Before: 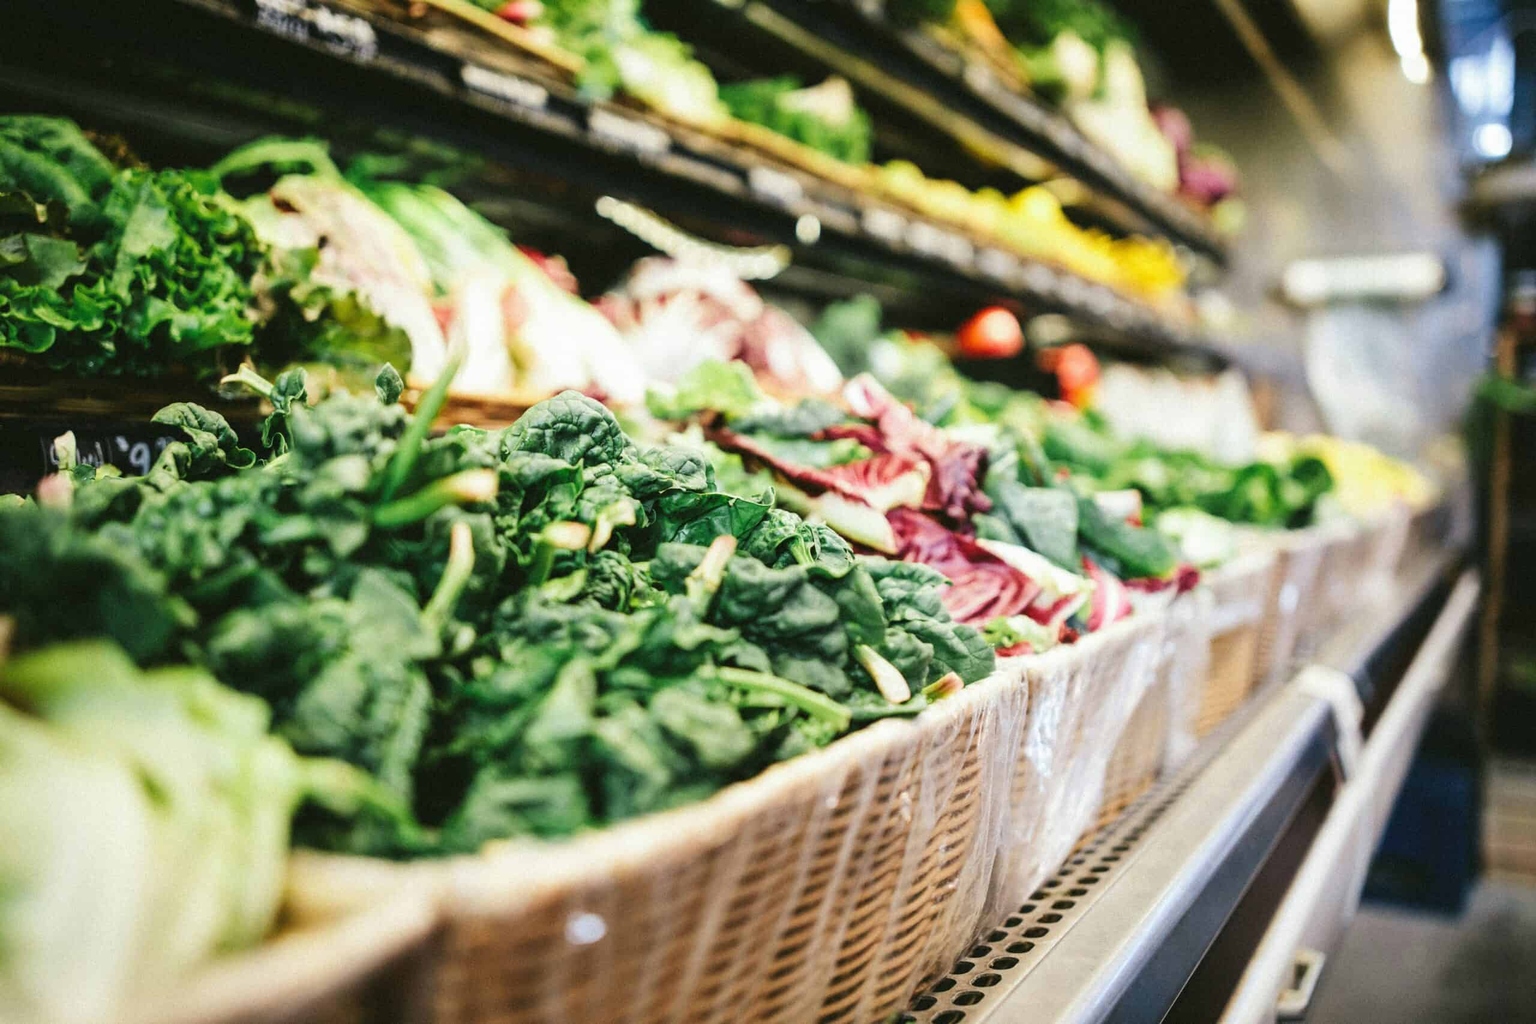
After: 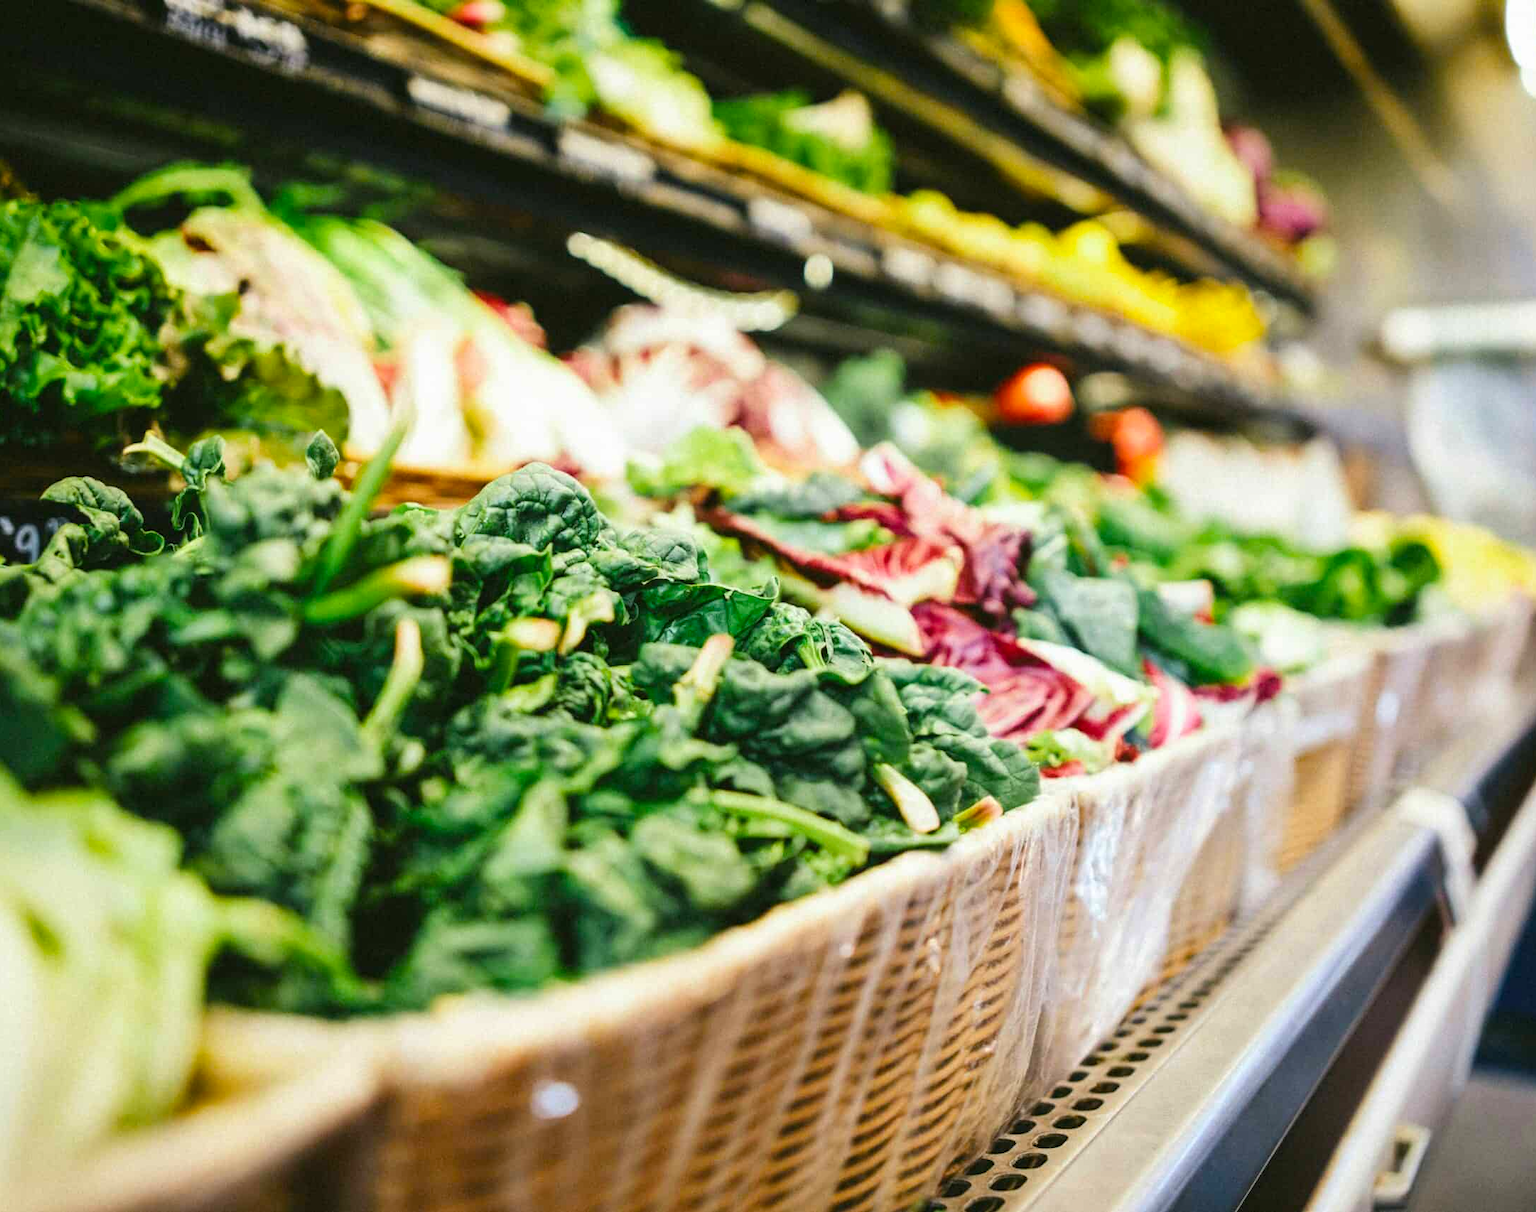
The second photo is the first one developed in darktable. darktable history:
contrast brightness saturation: saturation -0.046
color balance rgb: perceptual saturation grading › global saturation 25.783%, global vibrance 20%
crop: left 7.655%, right 7.859%
